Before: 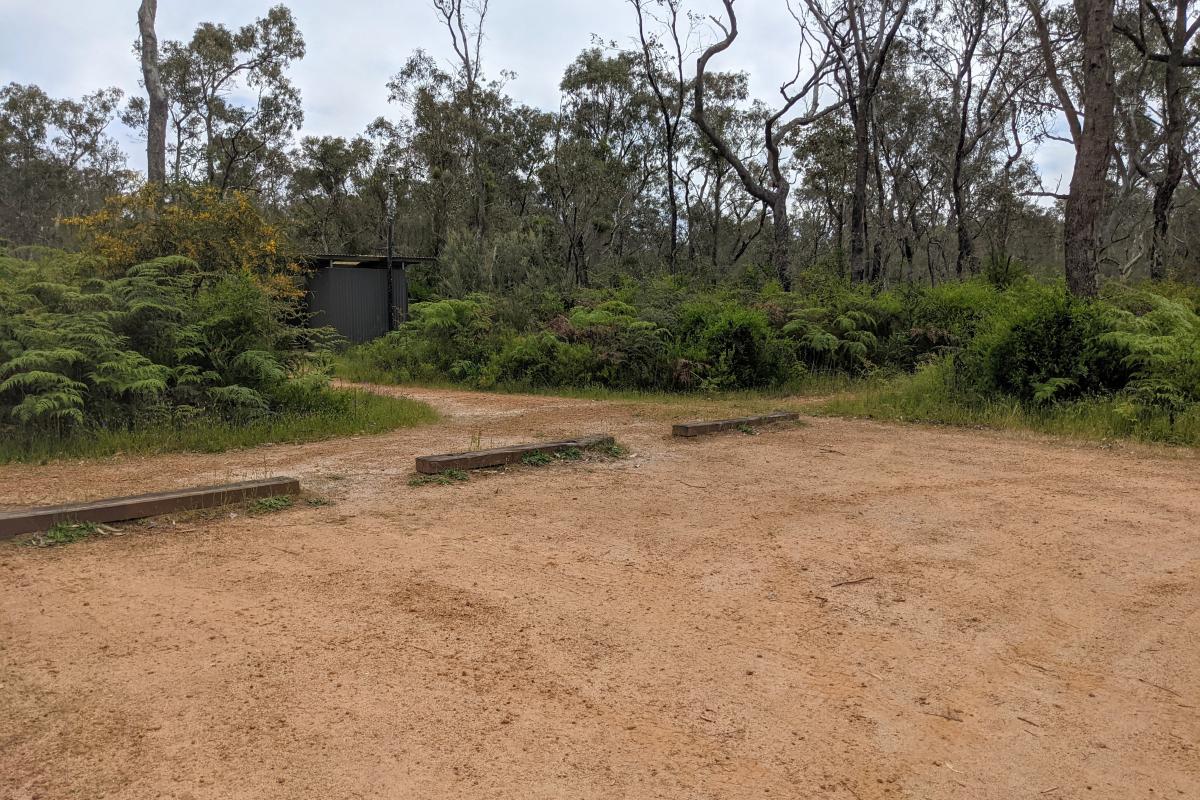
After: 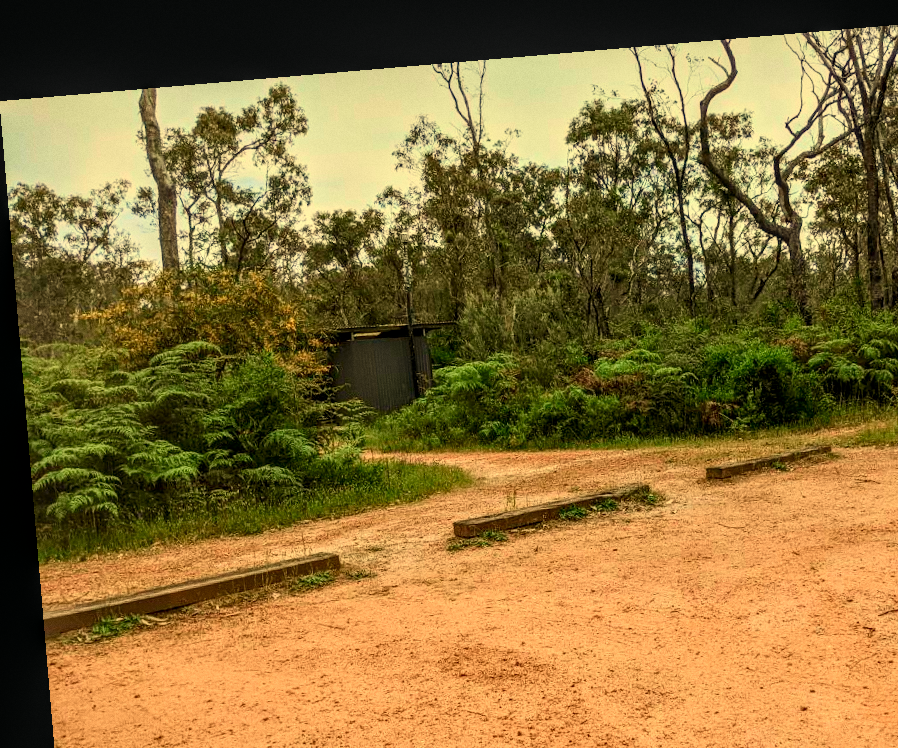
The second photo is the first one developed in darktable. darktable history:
crop: right 28.885%, bottom 16.626%
grain: coarseness 7.08 ISO, strength 21.67%, mid-tones bias 59.58%
tone curve: curves: ch0 [(0, 0.003) (0.044, 0.032) (0.12, 0.089) (0.197, 0.168) (0.281, 0.273) (0.468, 0.548) (0.588, 0.71) (0.701, 0.815) (0.86, 0.922) (1, 0.982)]; ch1 [(0, 0) (0.247, 0.215) (0.433, 0.382) (0.466, 0.426) (0.493, 0.481) (0.501, 0.5) (0.517, 0.524) (0.557, 0.582) (0.598, 0.651) (0.671, 0.735) (0.796, 0.85) (1, 1)]; ch2 [(0, 0) (0.249, 0.216) (0.357, 0.317) (0.448, 0.432) (0.478, 0.492) (0.498, 0.499) (0.517, 0.53) (0.537, 0.57) (0.569, 0.623) (0.61, 0.663) (0.706, 0.75) (0.808, 0.809) (0.991, 0.968)], color space Lab, independent channels, preserve colors none
white balance: red 1.08, blue 0.791
rotate and perspective: rotation -4.86°, automatic cropping off
local contrast: on, module defaults
